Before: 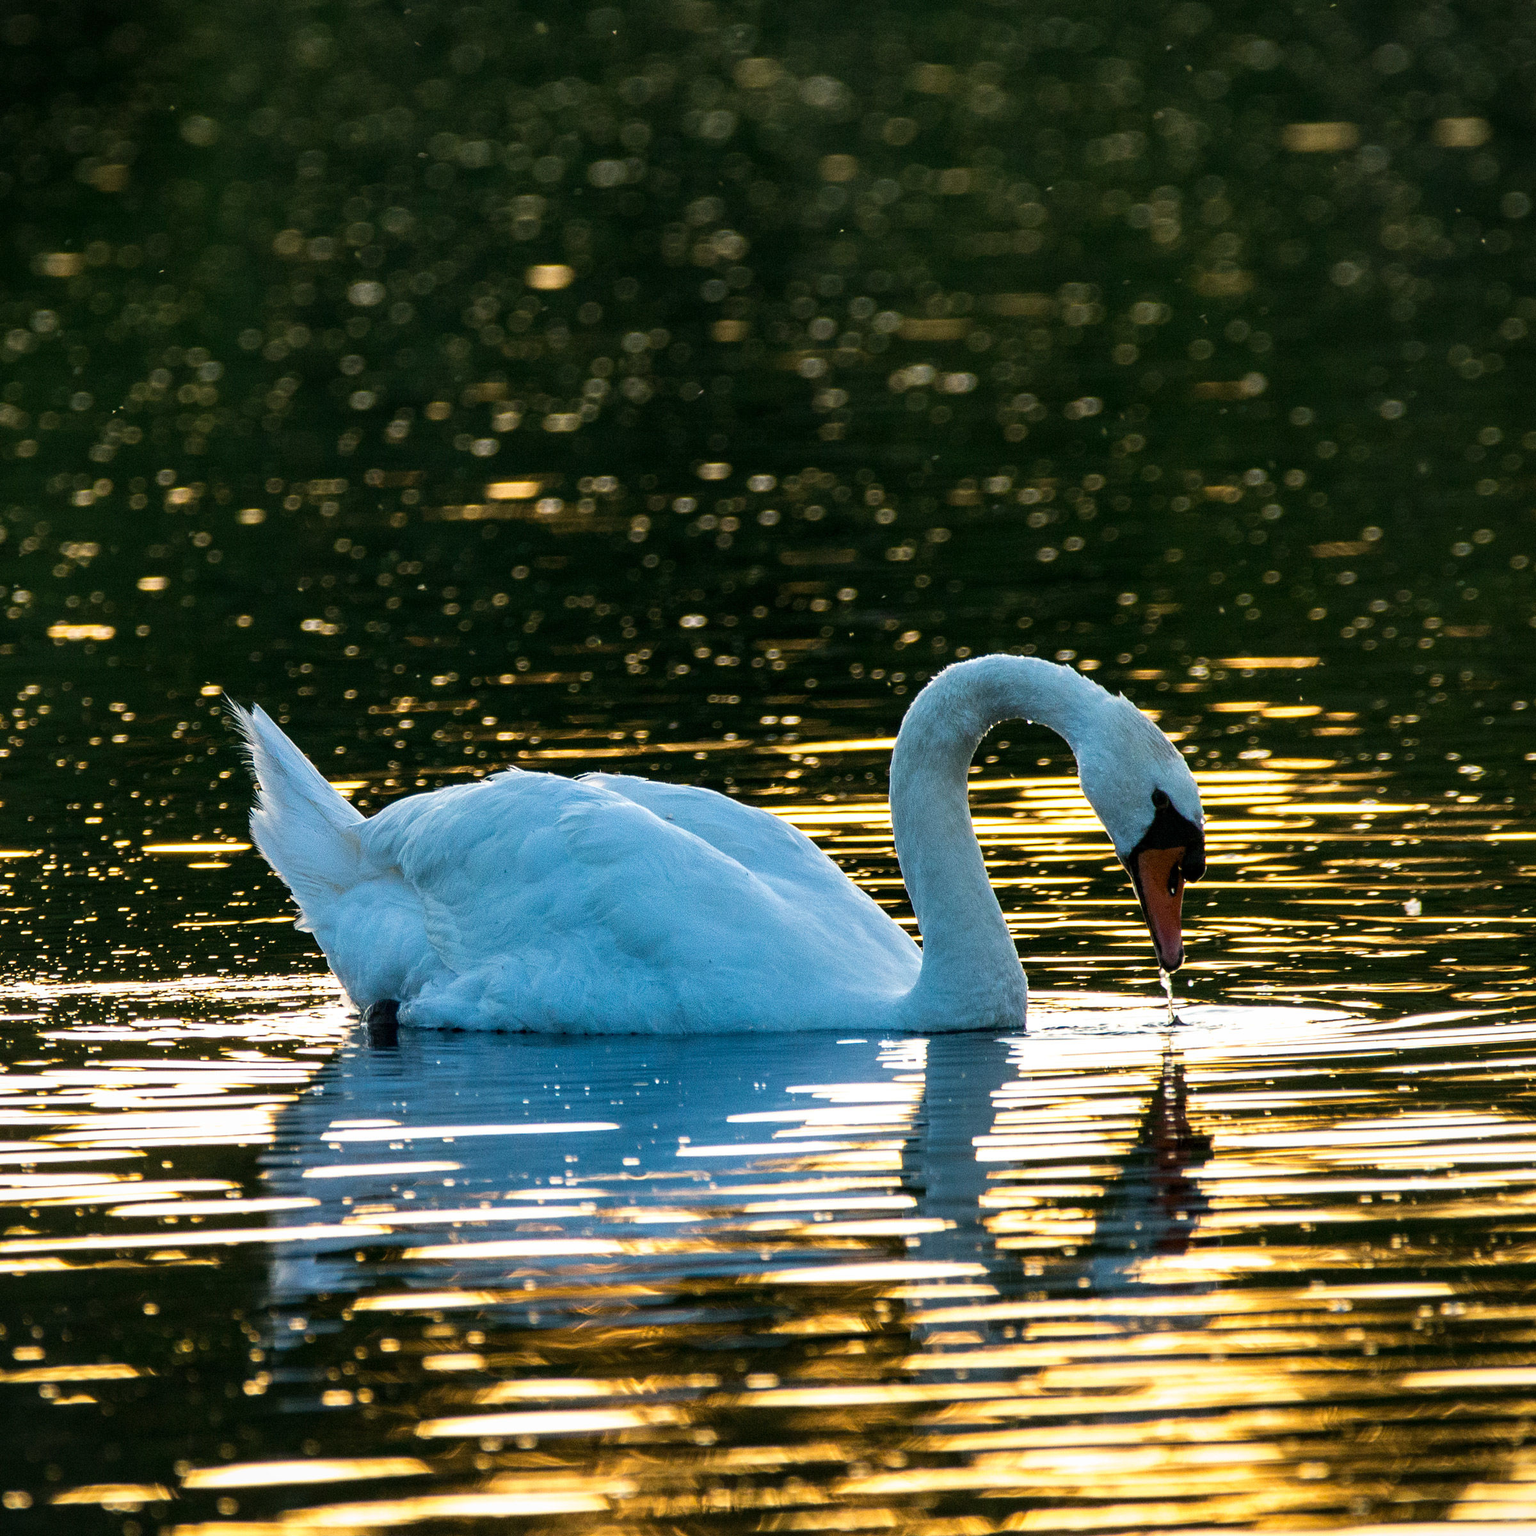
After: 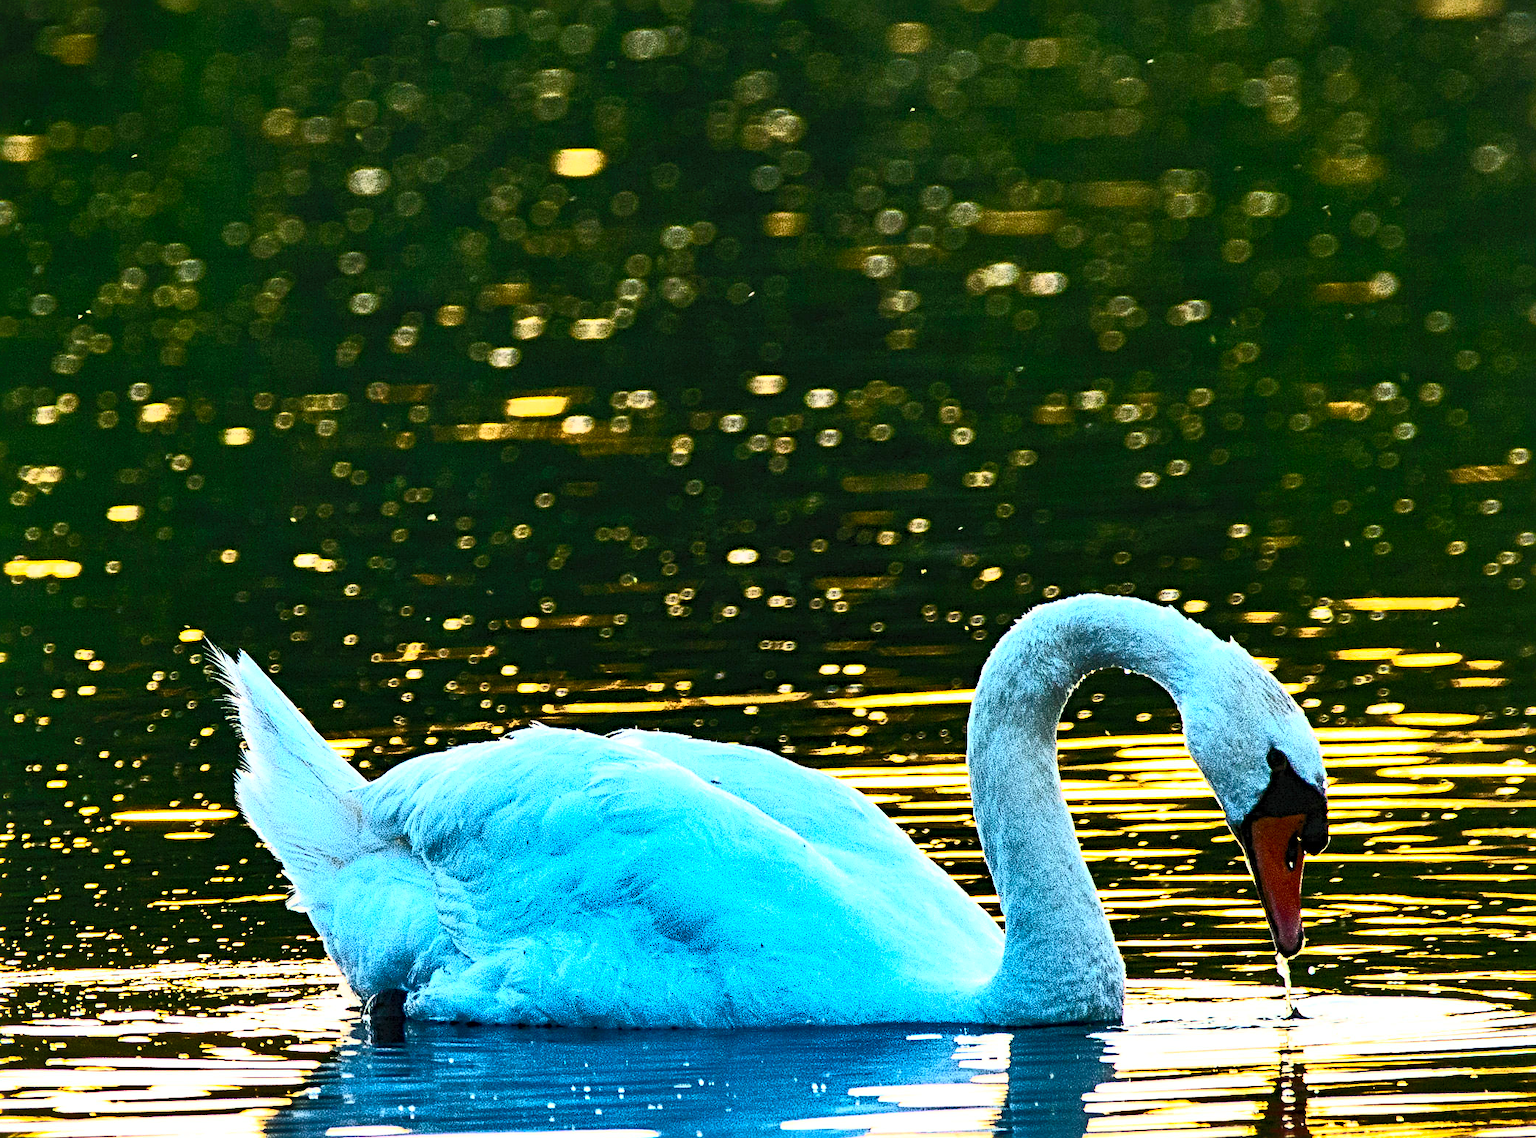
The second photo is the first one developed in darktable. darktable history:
sharpen: radius 4.889
crop: left 2.909%, top 8.821%, right 9.671%, bottom 26.352%
shadows and highlights: radius 108.48, shadows 45.76, highlights -67.03, low approximation 0.01, soften with gaussian
contrast brightness saturation: contrast 0.838, brightness 0.58, saturation 0.587
